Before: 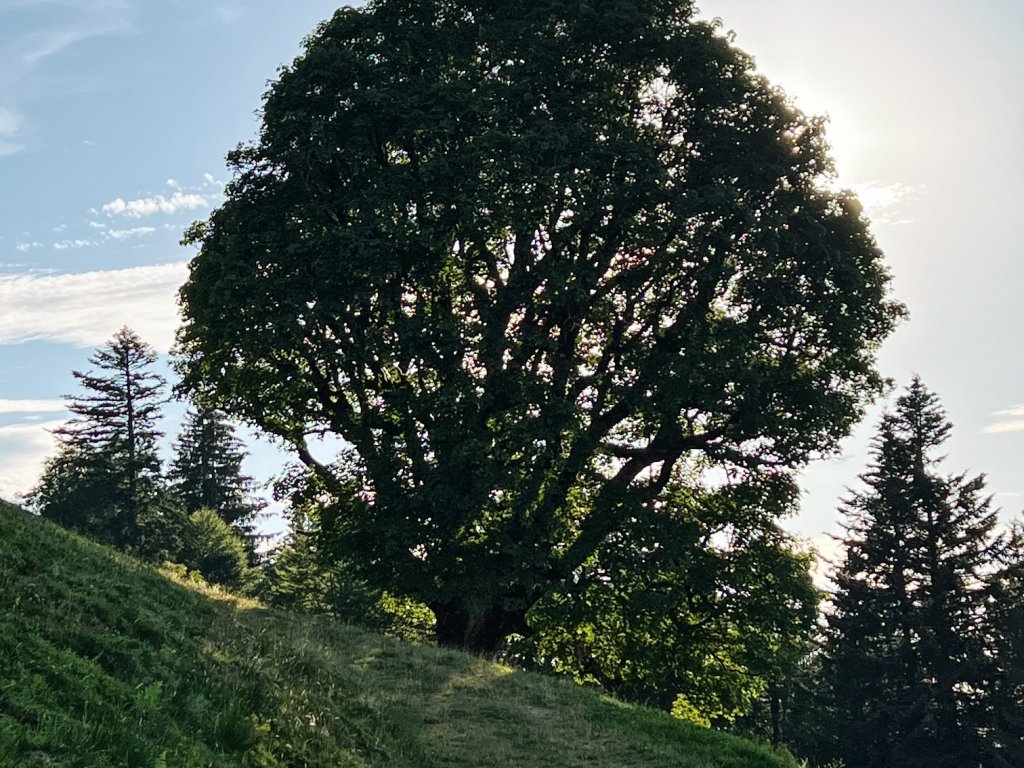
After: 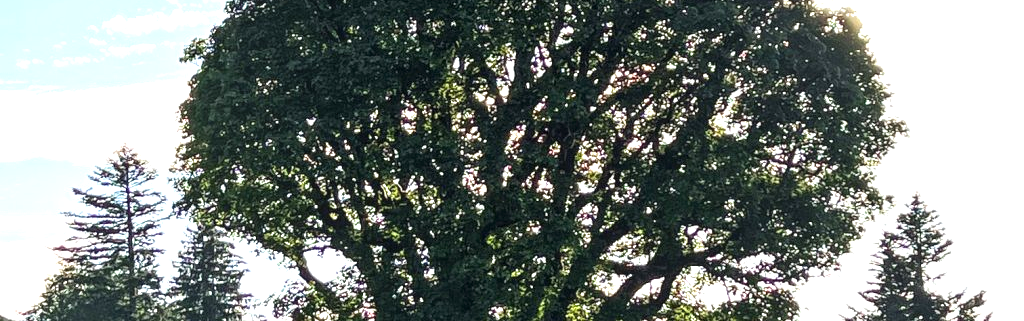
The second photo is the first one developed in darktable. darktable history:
crop and rotate: top 23.84%, bottom 34.294%
exposure: exposure 0.999 EV, compensate highlight preservation false
local contrast: on, module defaults
